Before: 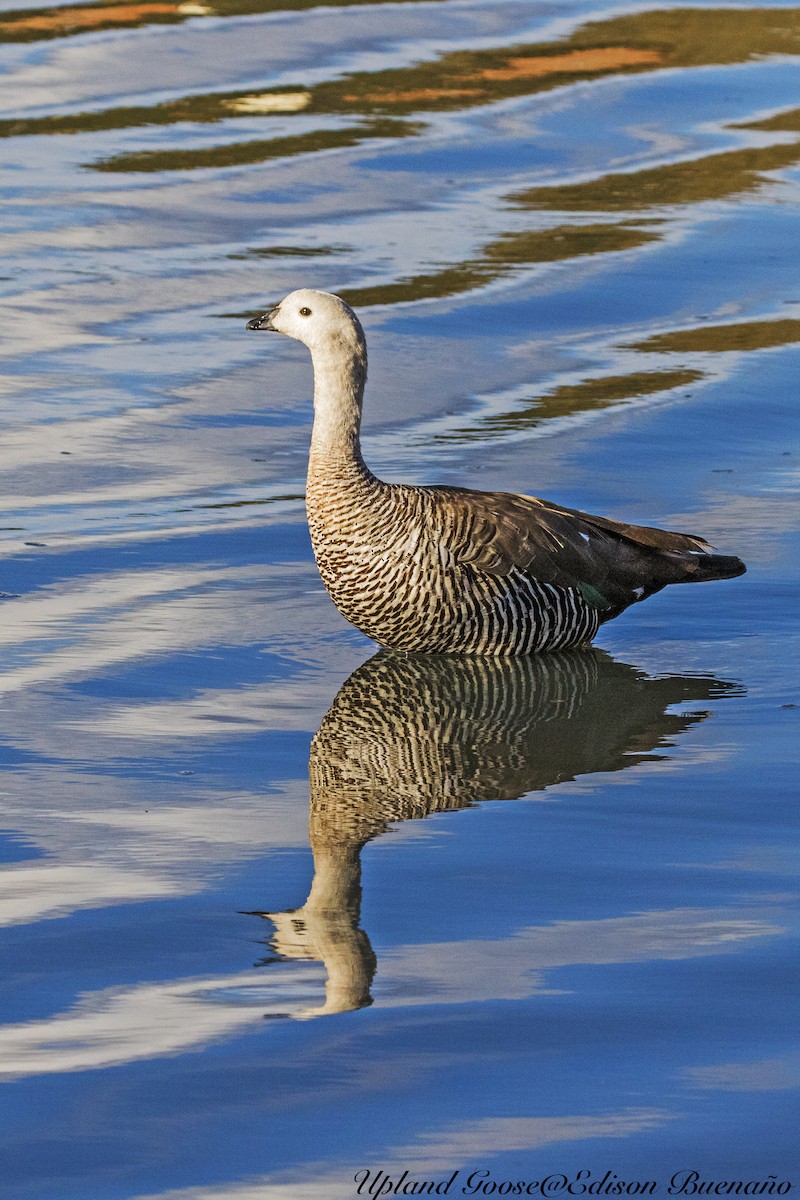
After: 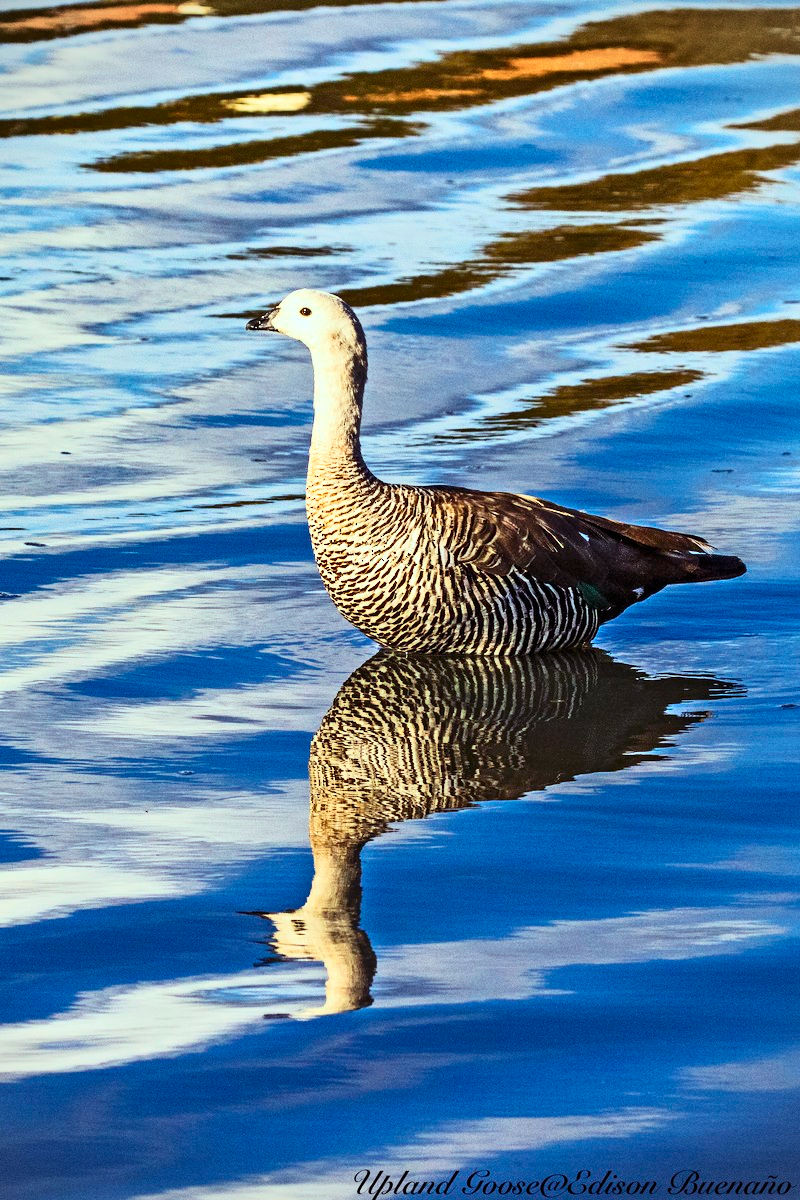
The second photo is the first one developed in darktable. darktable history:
shadows and highlights: shadows 22.7, highlights -48.71, soften with gaussian
vignetting: fall-off start 91.19%
contrast brightness saturation: contrast 0.39, brightness 0.1
color balance rgb: shadows lift › luminance 0.49%, shadows lift › chroma 6.83%, shadows lift › hue 300.29°, power › hue 208.98°, highlights gain › luminance 20.24%, highlights gain › chroma 2.73%, highlights gain › hue 173.85°, perceptual saturation grading › global saturation 18.05%
